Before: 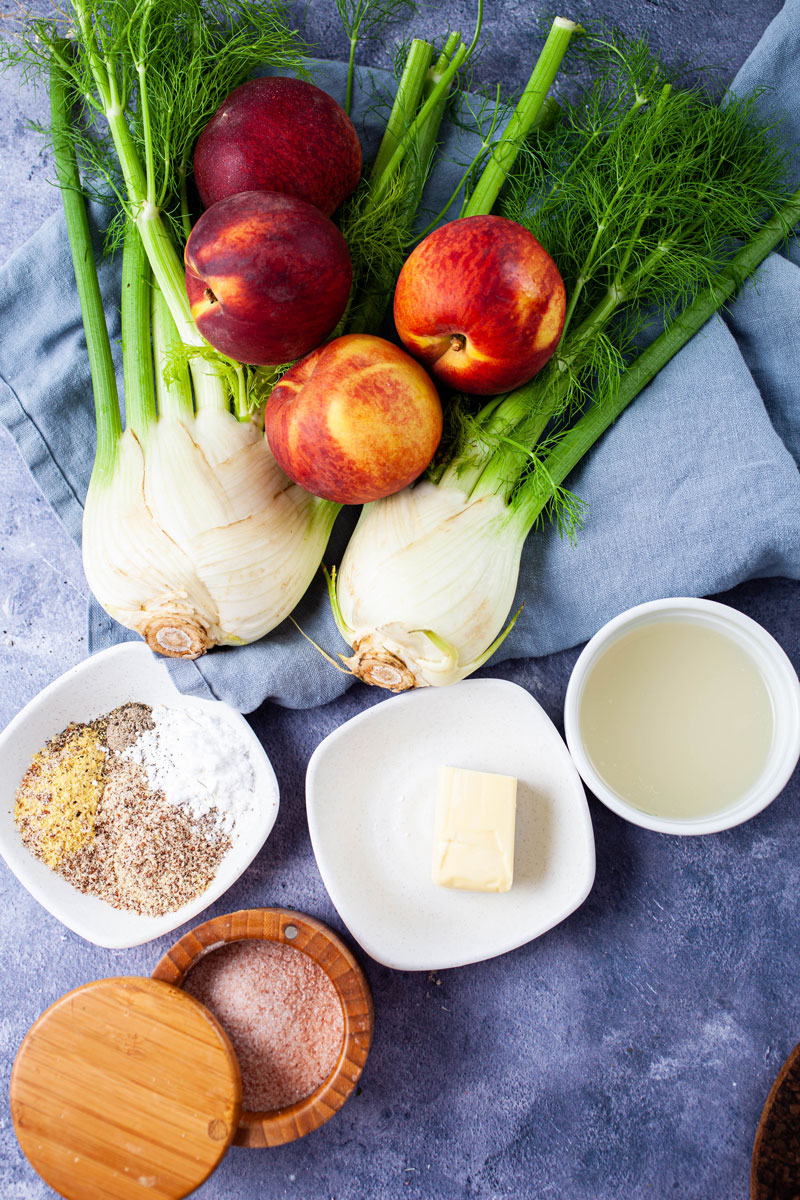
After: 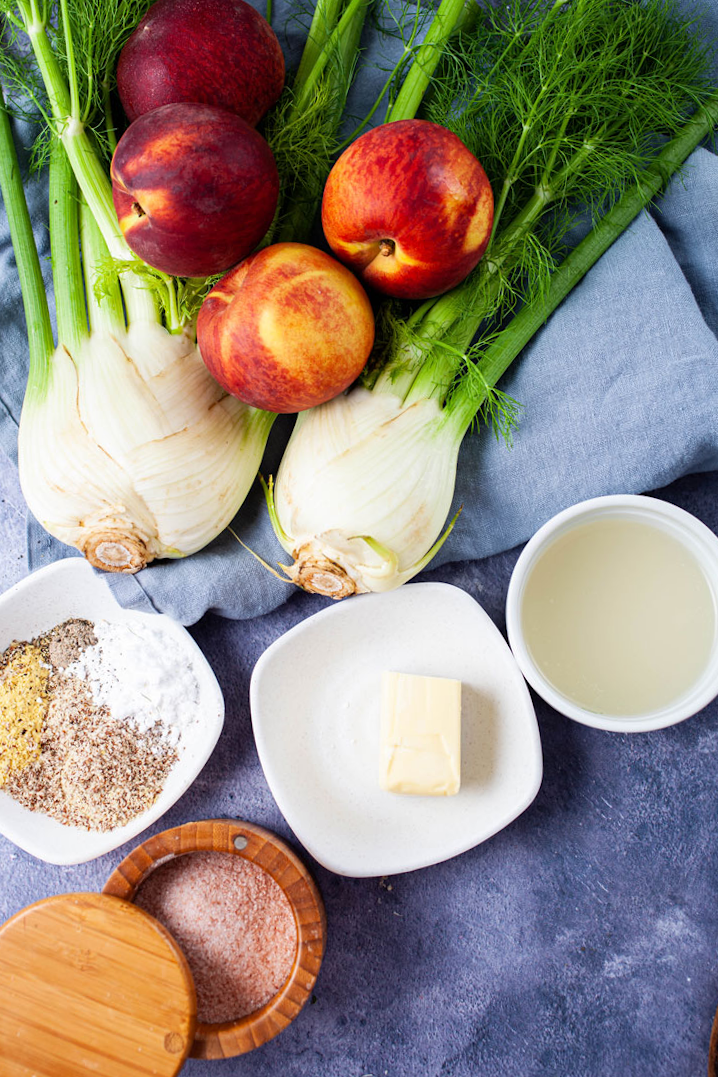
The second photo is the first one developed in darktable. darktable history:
exposure: exposure 0 EV, compensate highlight preservation false
crop and rotate: angle 1.96°, left 5.673%, top 5.673%
